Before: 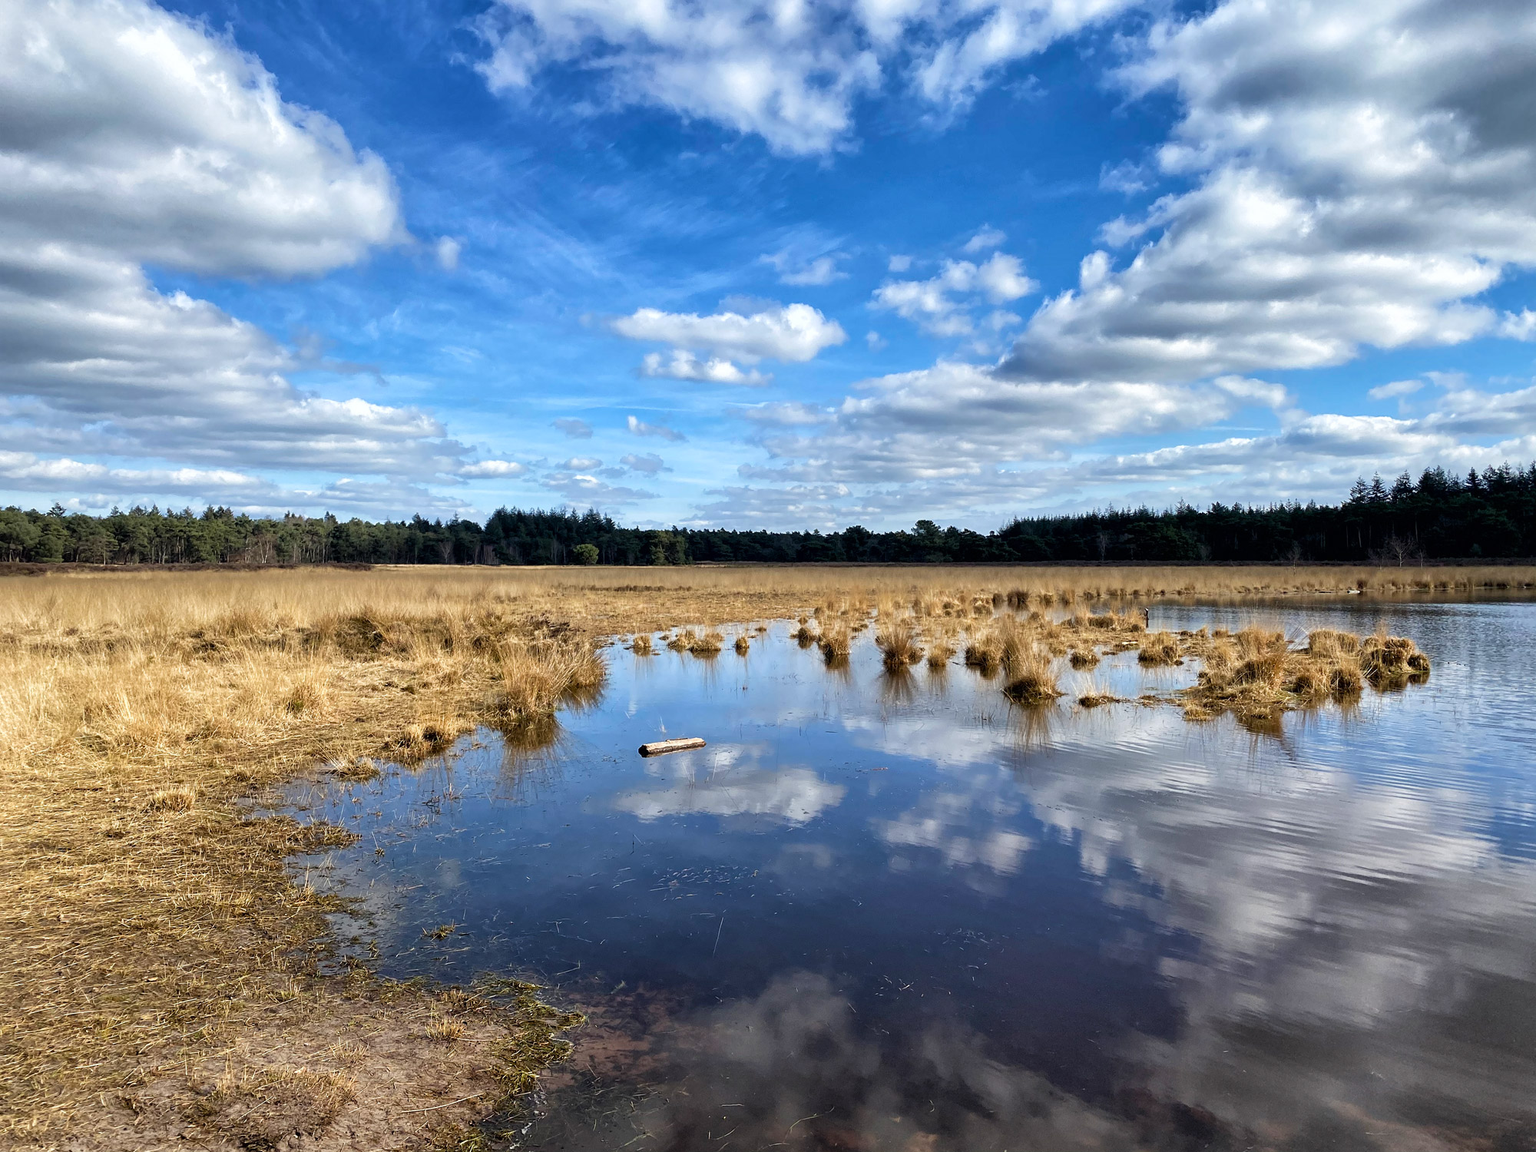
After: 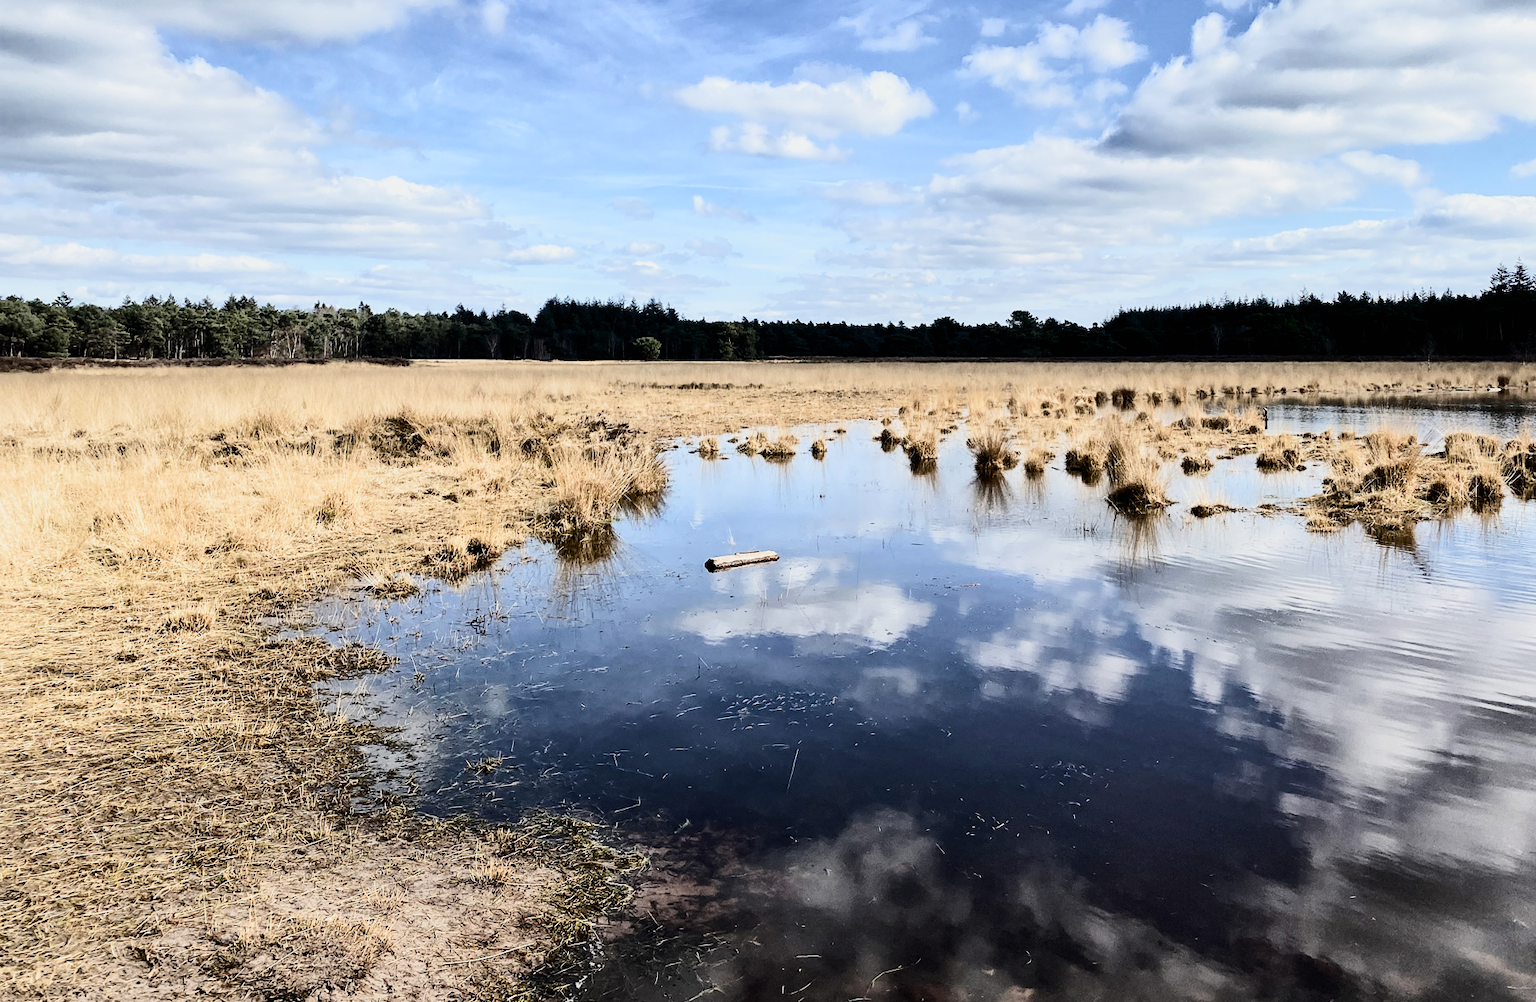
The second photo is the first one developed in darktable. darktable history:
crop: top 20.75%, right 9.38%, bottom 0.347%
filmic rgb: black relative exposure -7.65 EV, white relative exposure 4.56 EV, threshold 5.99 EV, hardness 3.61, enable highlight reconstruction true
contrast brightness saturation: contrast 0.115, saturation -0.18
tone curve: curves: ch0 [(0, 0) (0.003, 0.005) (0.011, 0.011) (0.025, 0.02) (0.044, 0.03) (0.069, 0.041) (0.1, 0.062) (0.136, 0.089) (0.177, 0.135) (0.224, 0.189) (0.277, 0.259) (0.335, 0.373) (0.399, 0.499) (0.468, 0.622) (0.543, 0.724) (0.623, 0.807) (0.709, 0.868) (0.801, 0.916) (0.898, 0.964) (1, 1)], color space Lab, independent channels, preserve colors none
